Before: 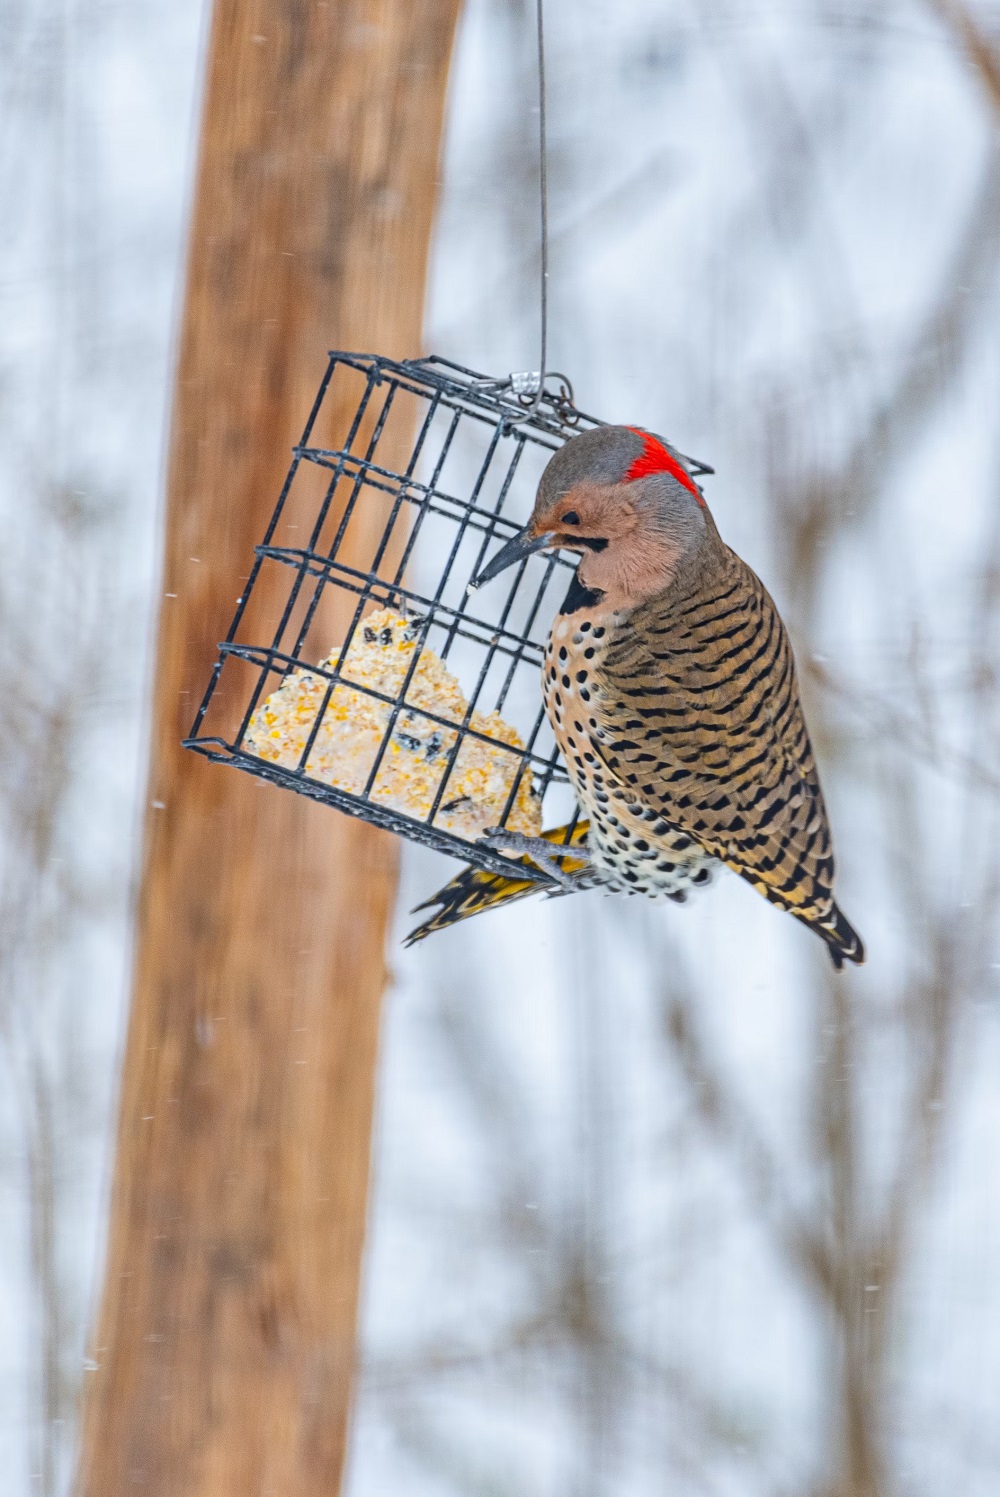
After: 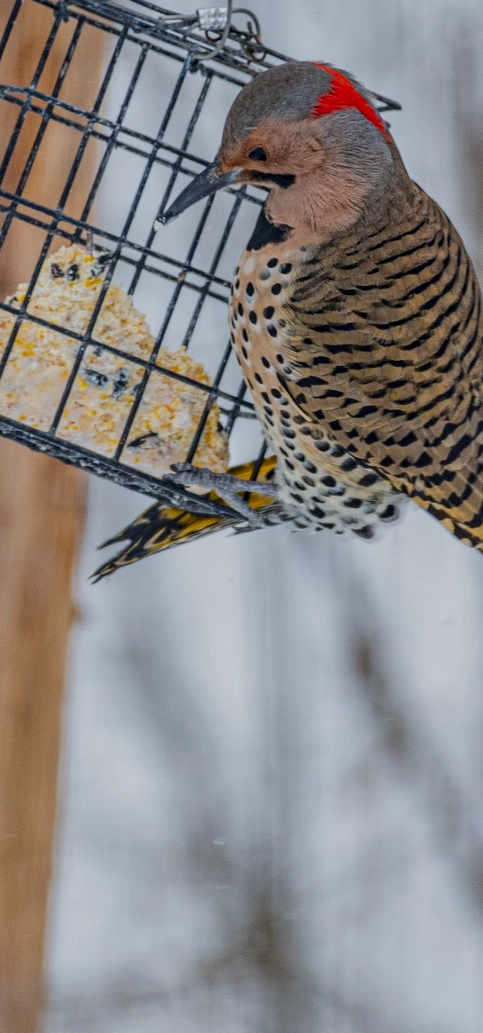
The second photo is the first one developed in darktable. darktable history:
local contrast: on, module defaults
crop: left 31.32%, top 24.343%, right 20.316%, bottom 6.591%
exposure: black level correction 0, exposure -0.734 EV, compensate highlight preservation false
